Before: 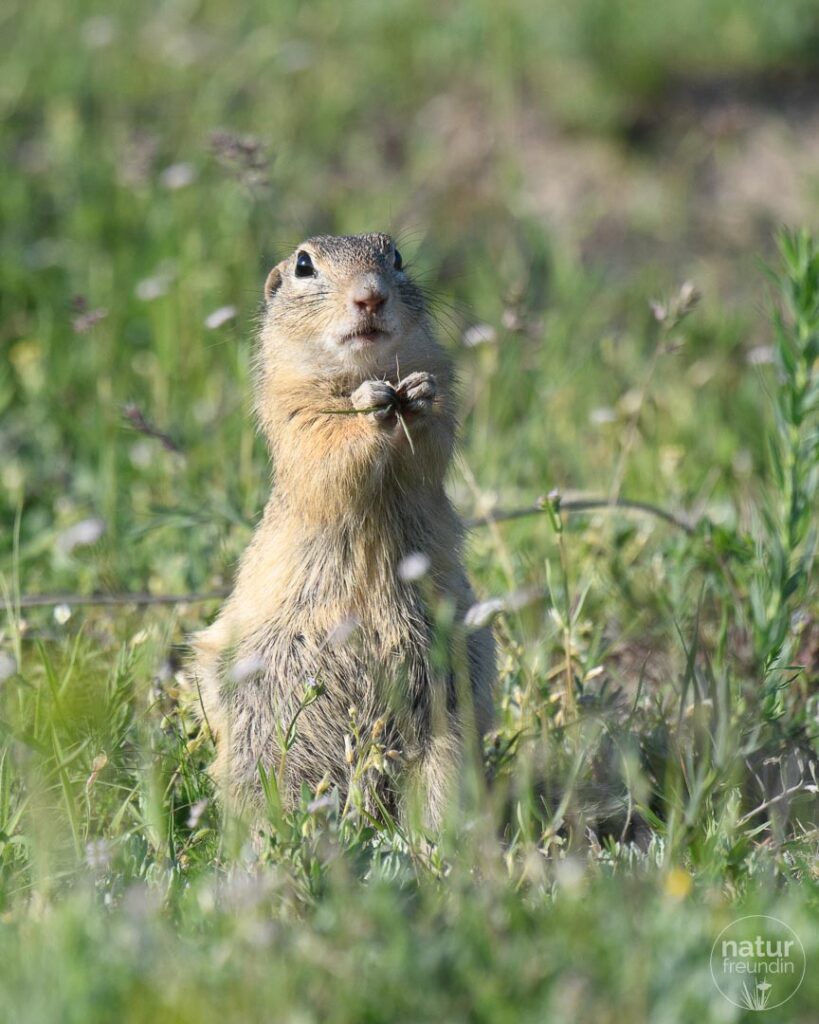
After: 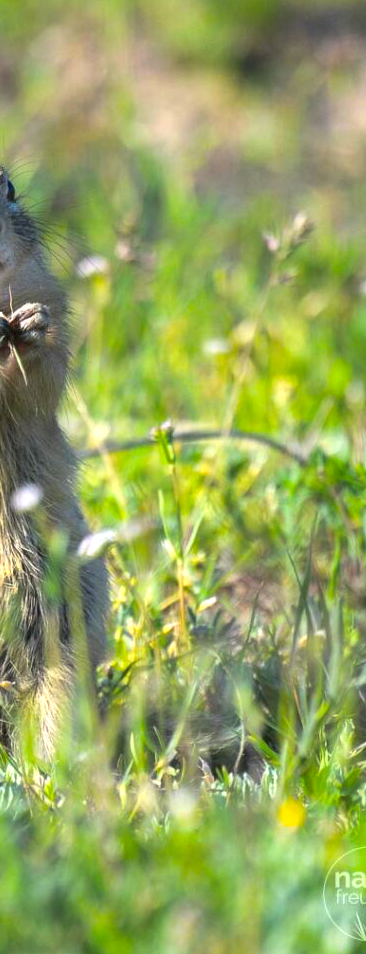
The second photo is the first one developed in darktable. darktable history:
crop: left 47.295%, top 6.758%, right 8.013%
color balance rgb: linear chroma grading › shadows -39.779%, linear chroma grading › highlights 40.215%, linear chroma grading › global chroma 45.207%, linear chroma grading › mid-tones -29.707%, perceptual saturation grading › global saturation -3.312%, global vibrance 9.317%
exposure: black level correction 0, exposure 0.696 EV, compensate highlight preservation false
